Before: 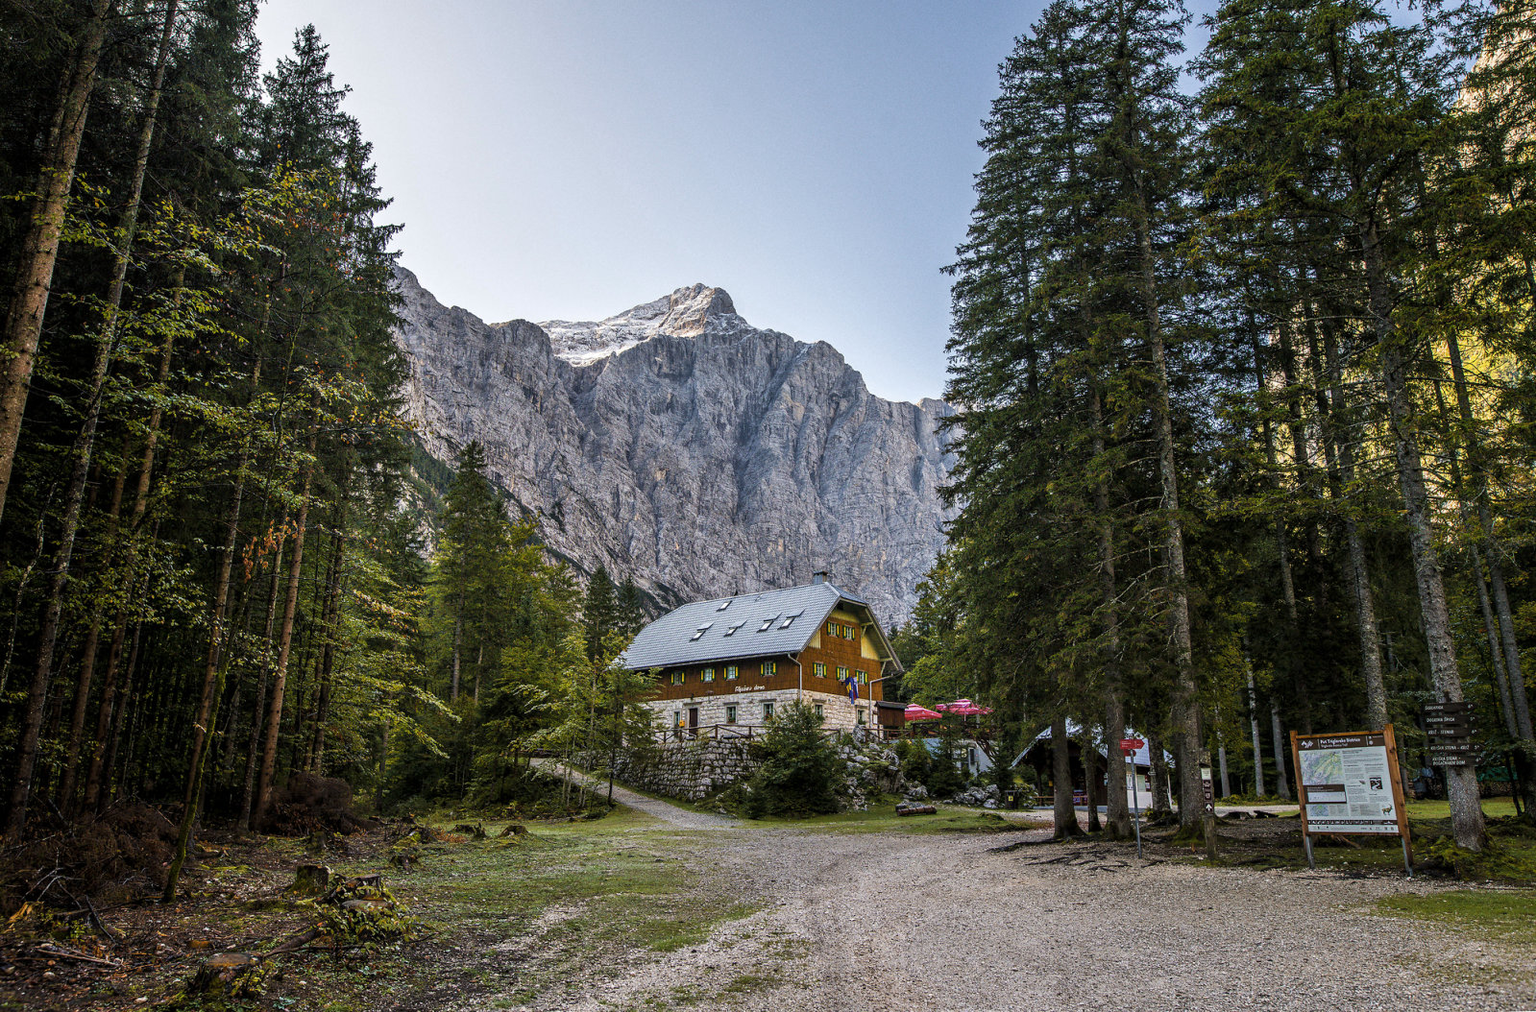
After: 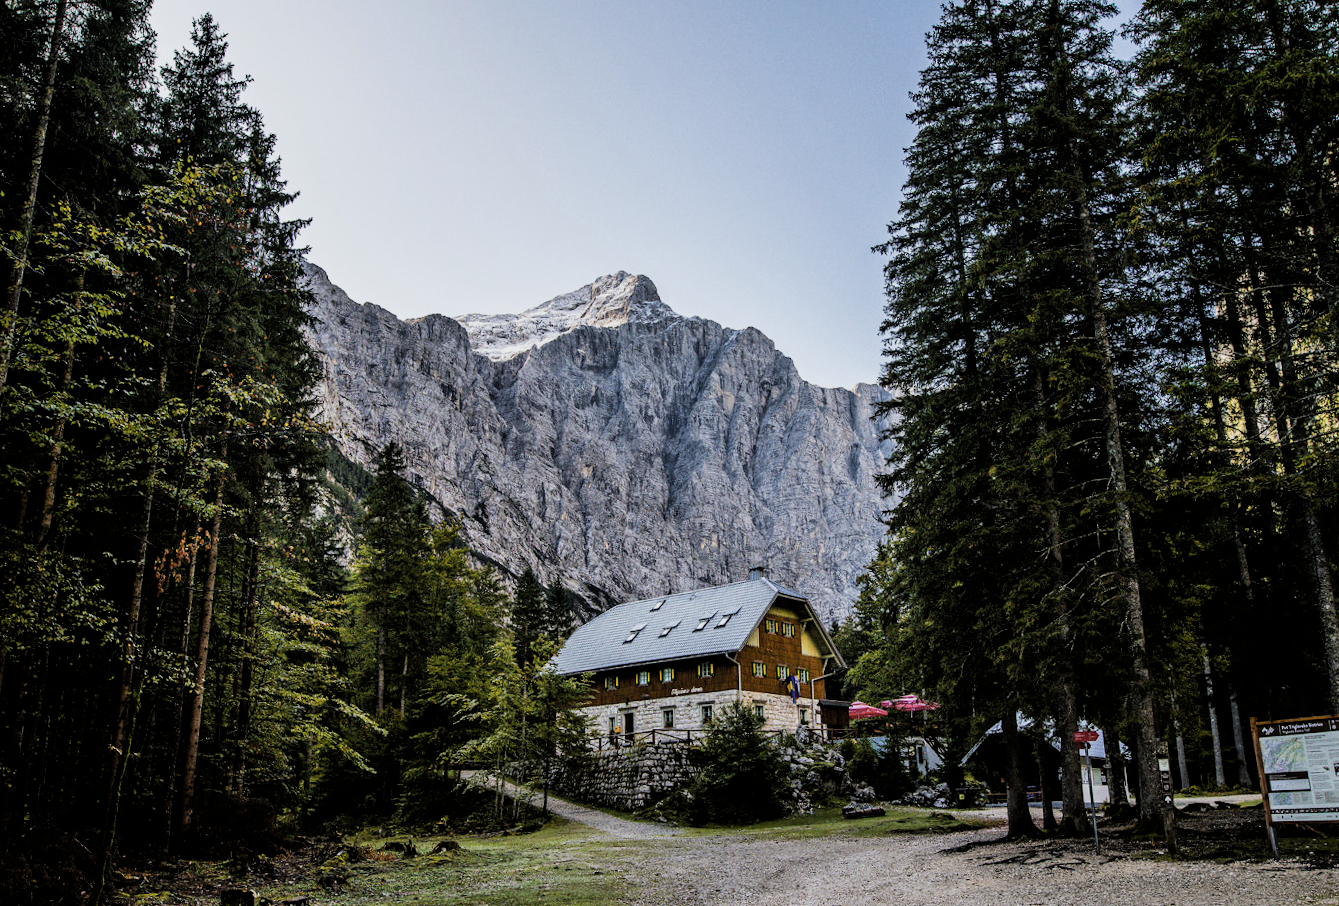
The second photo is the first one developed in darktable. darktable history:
rotate and perspective: rotation -1.77°, lens shift (horizontal) 0.004, automatic cropping off
crop and rotate: left 7.196%, top 4.574%, right 10.605%, bottom 13.178%
white balance: red 0.982, blue 1.018
filmic rgb: black relative exposure -5 EV, white relative exposure 3.5 EV, hardness 3.19, contrast 1.3, highlights saturation mix -50%
